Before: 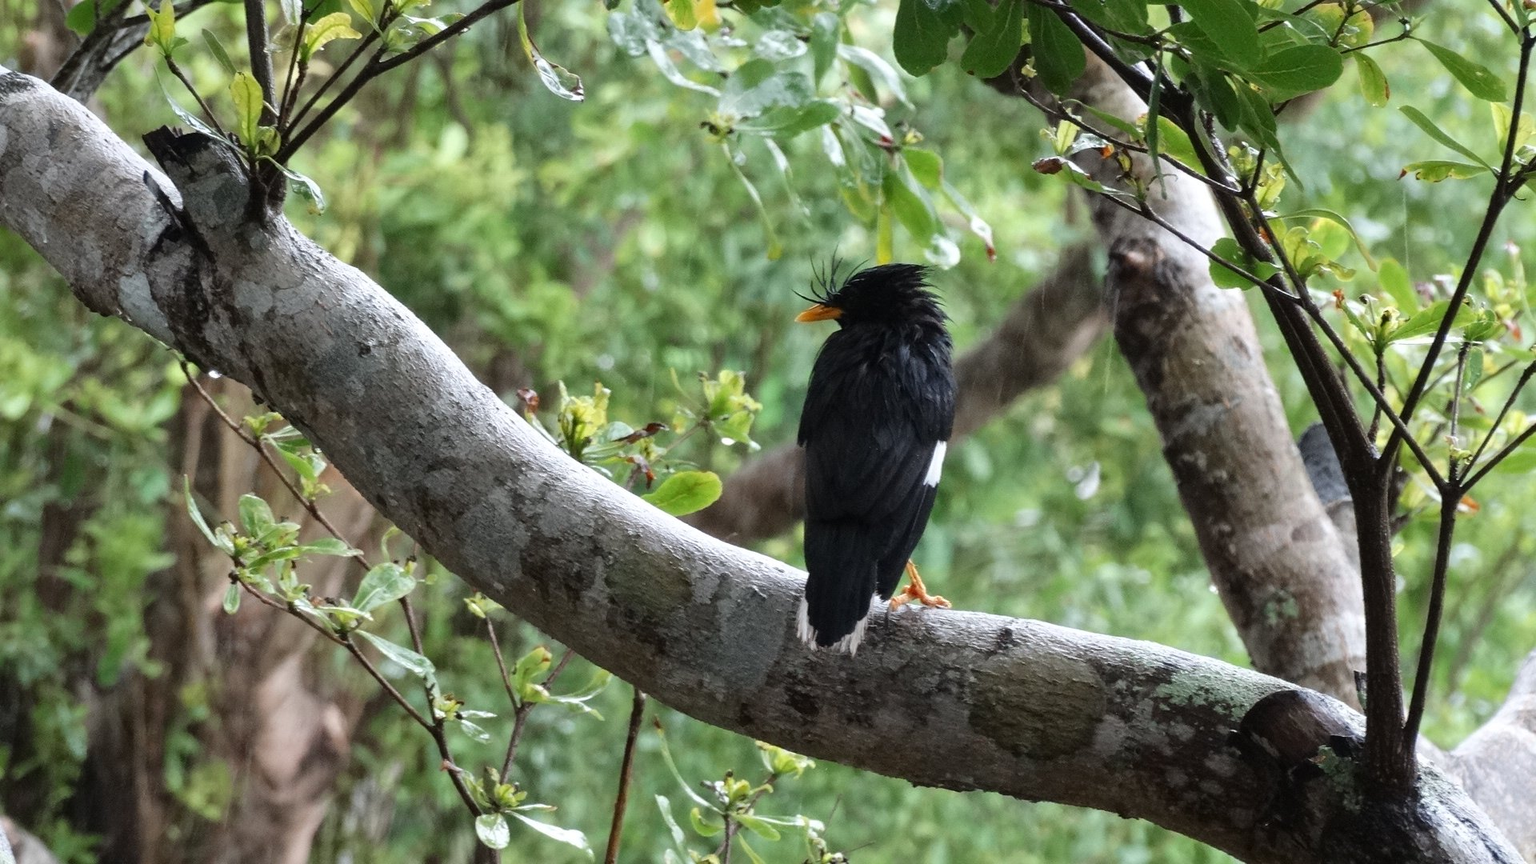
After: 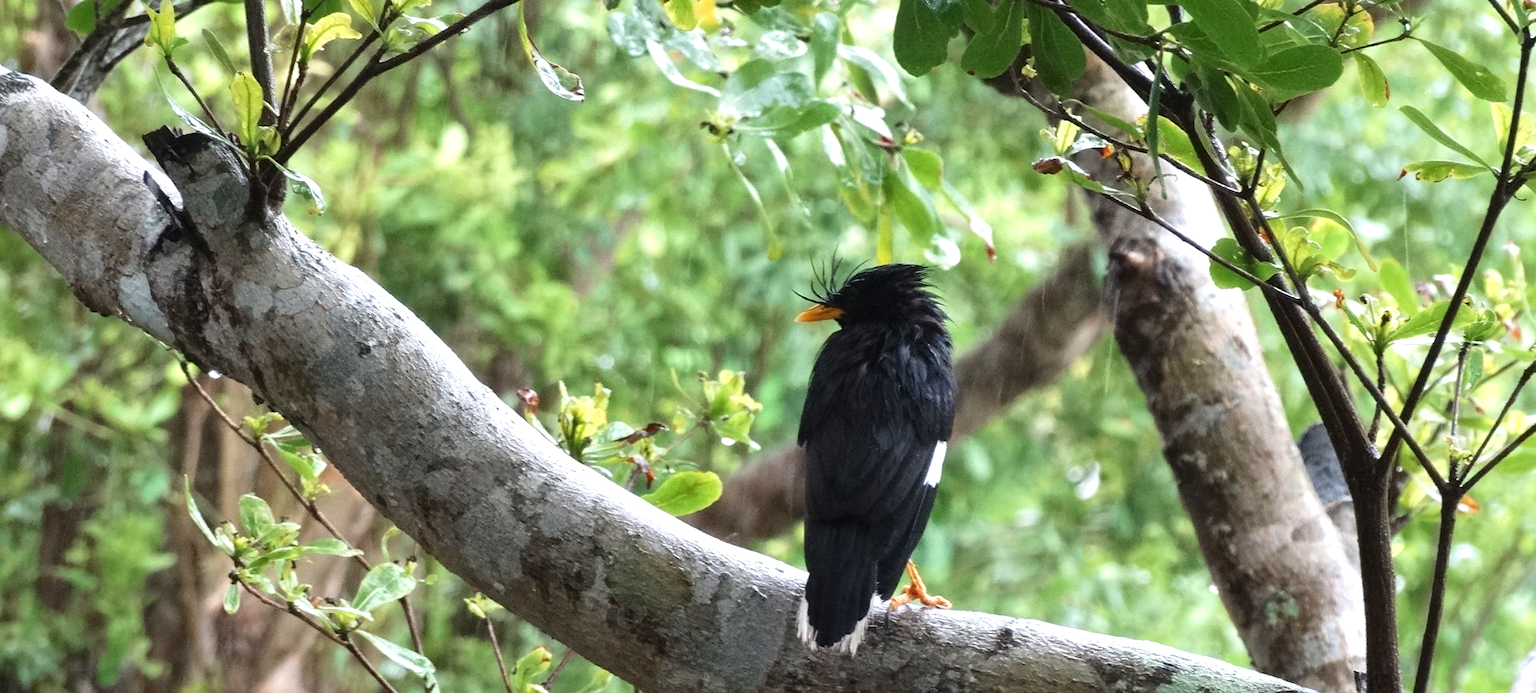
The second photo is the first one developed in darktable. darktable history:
crop: bottom 19.644%
exposure: exposure 0.507 EV, compensate highlight preservation false
velvia: strength 15%
tone equalizer: on, module defaults
